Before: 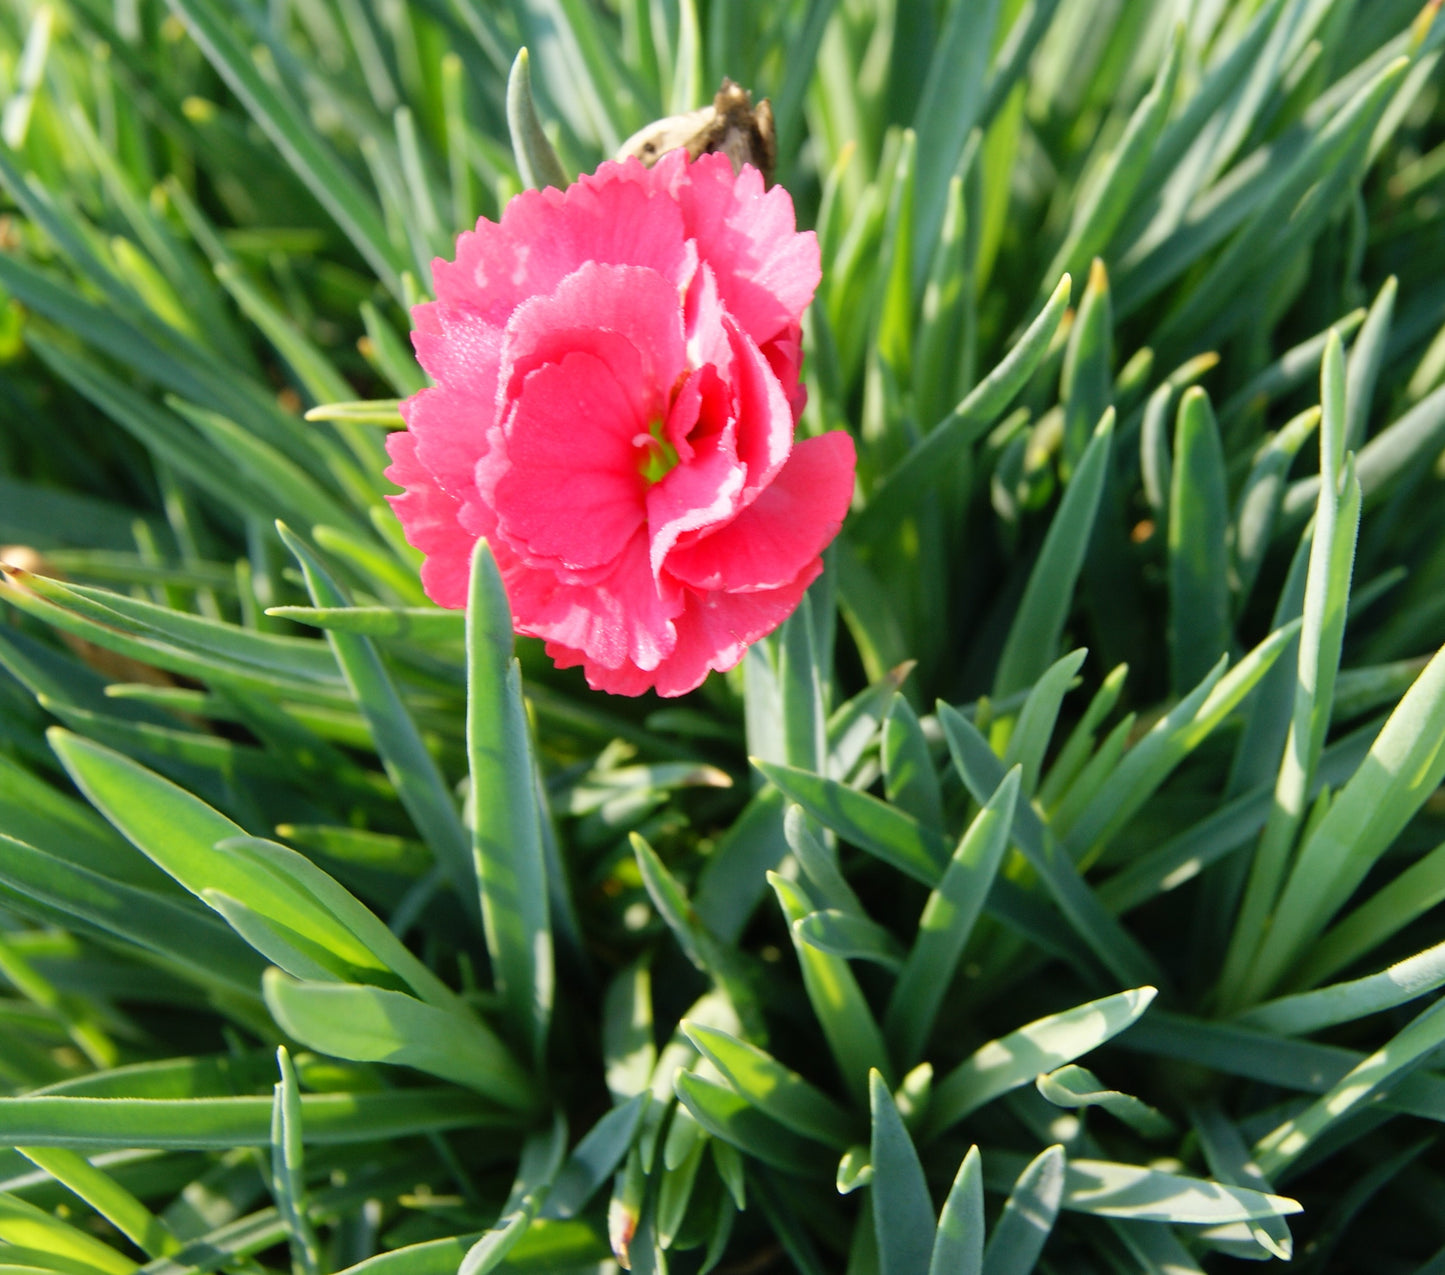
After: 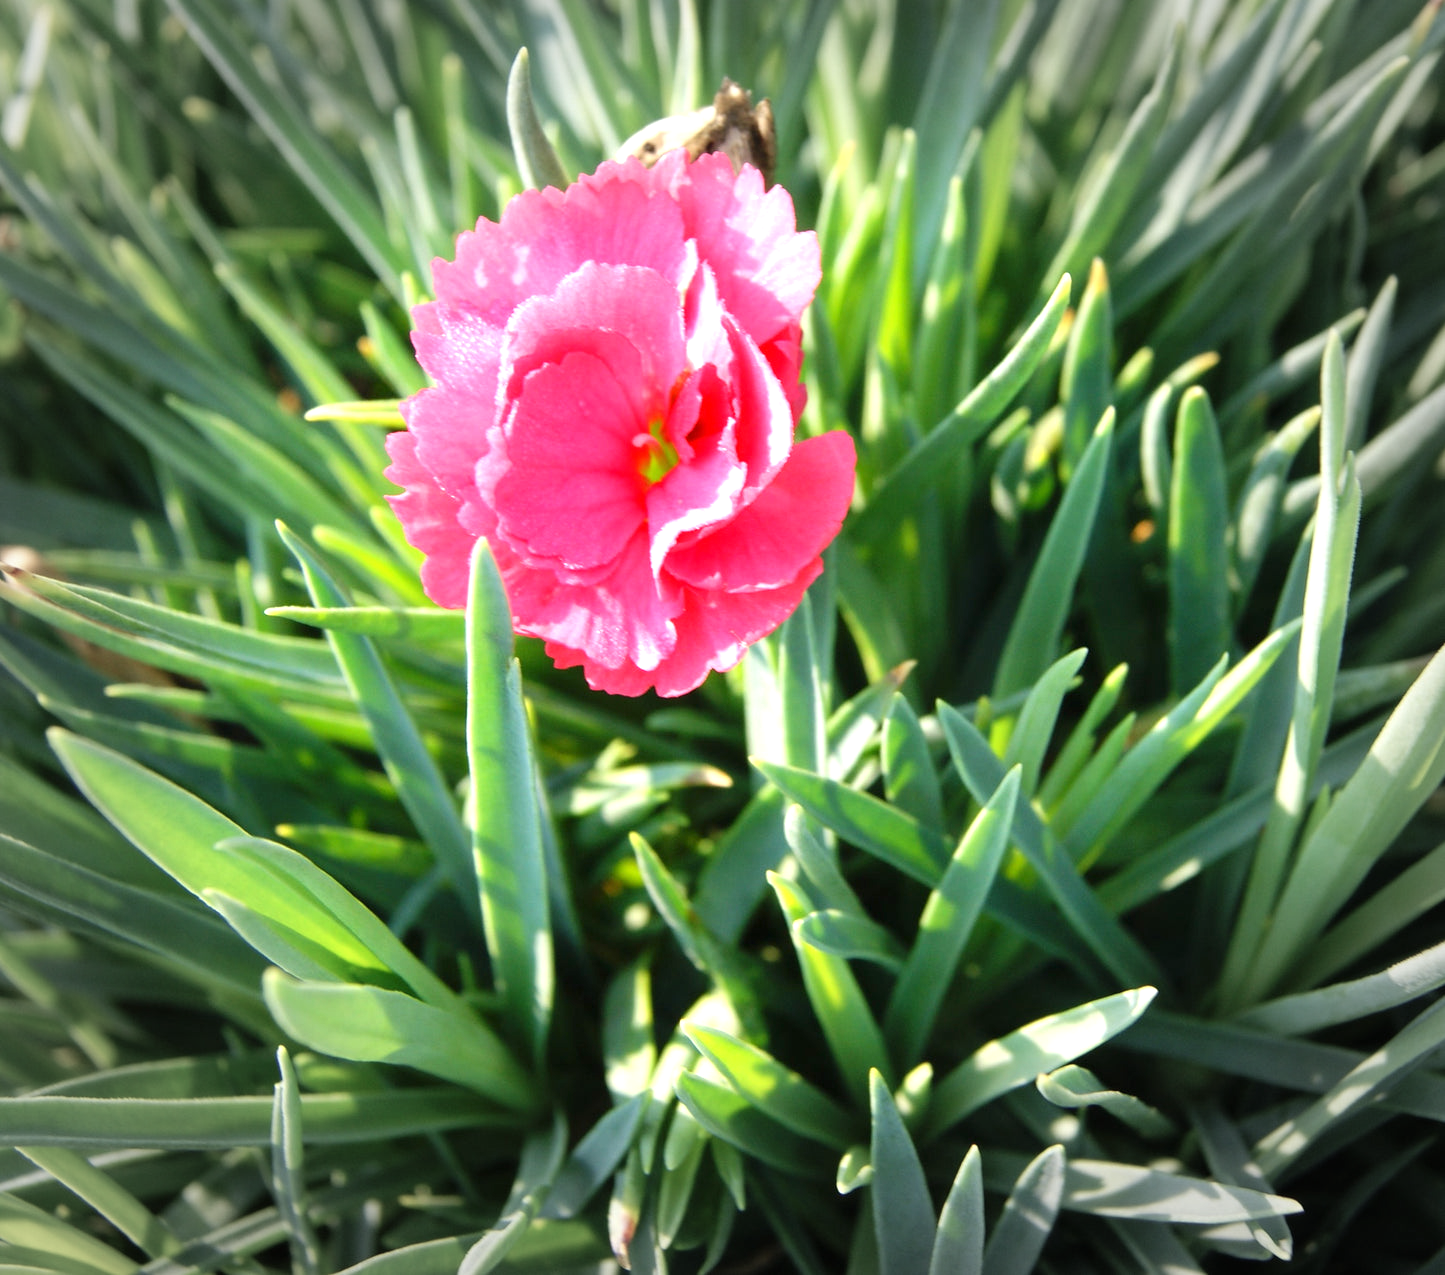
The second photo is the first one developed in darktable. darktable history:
exposure: exposure 0.773 EV, compensate highlight preservation false
vignetting: fall-off start 66.28%, fall-off radius 39.66%, automatic ratio true, width/height ratio 0.669
